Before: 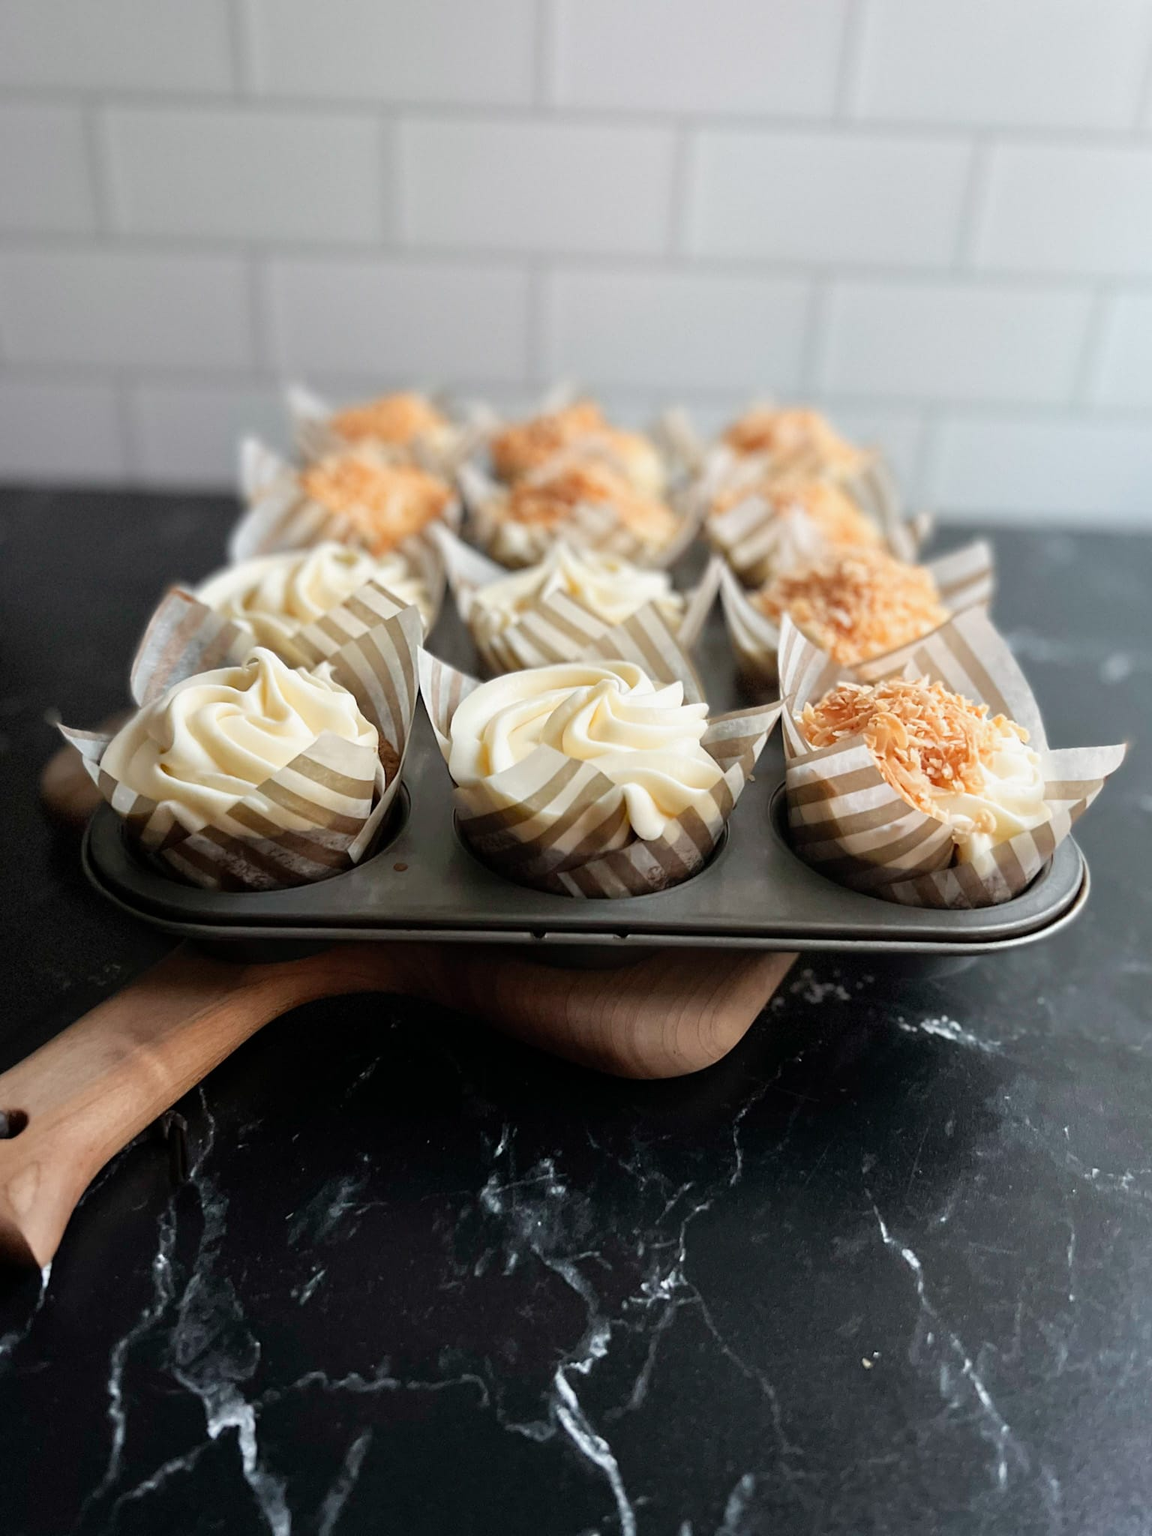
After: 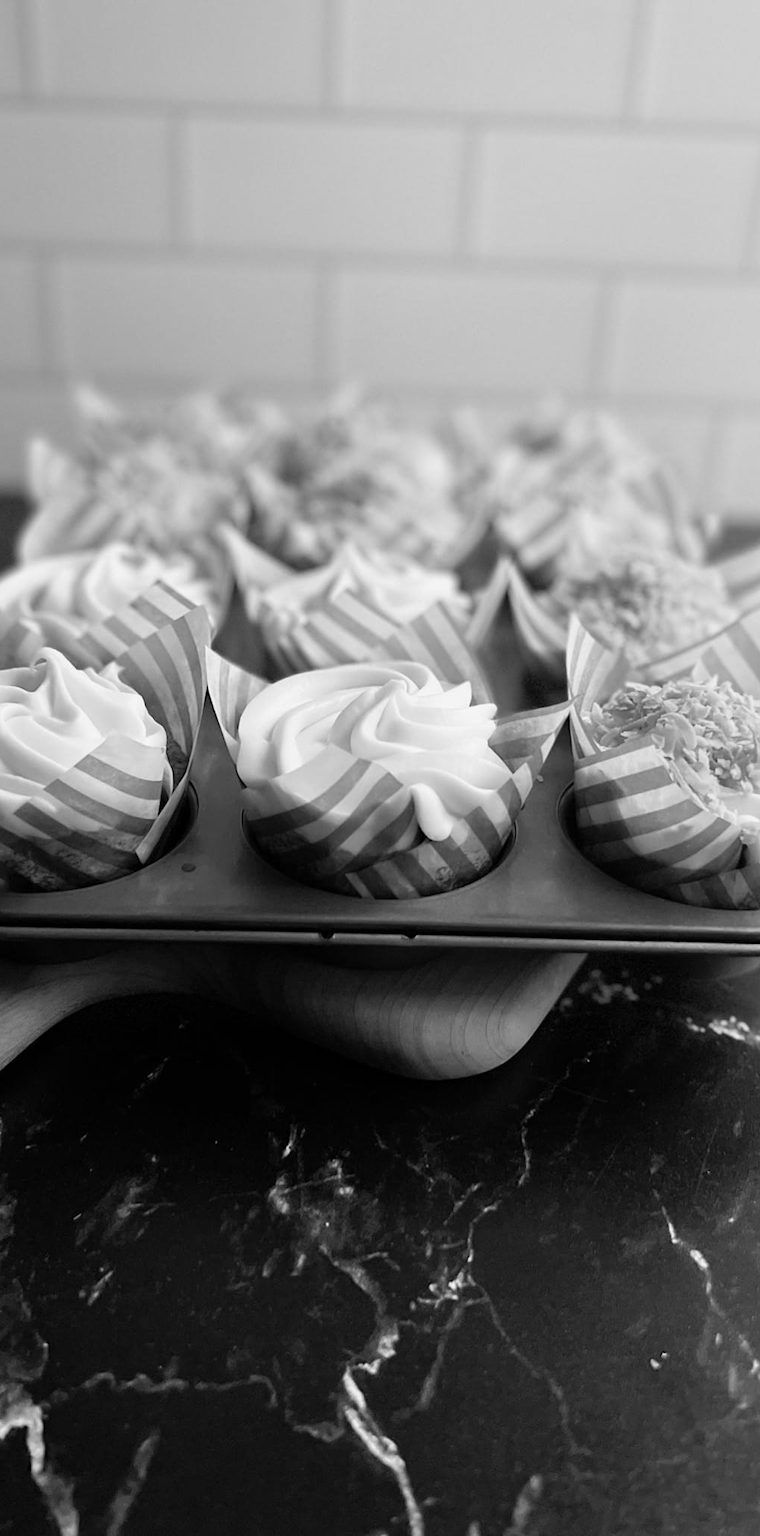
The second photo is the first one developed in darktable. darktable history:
color balance rgb: linear chroma grading › global chroma 15%, perceptual saturation grading › global saturation 30%
crop and rotate: left 18.442%, right 15.508%
monochrome: a 16.06, b 15.48, size 1
